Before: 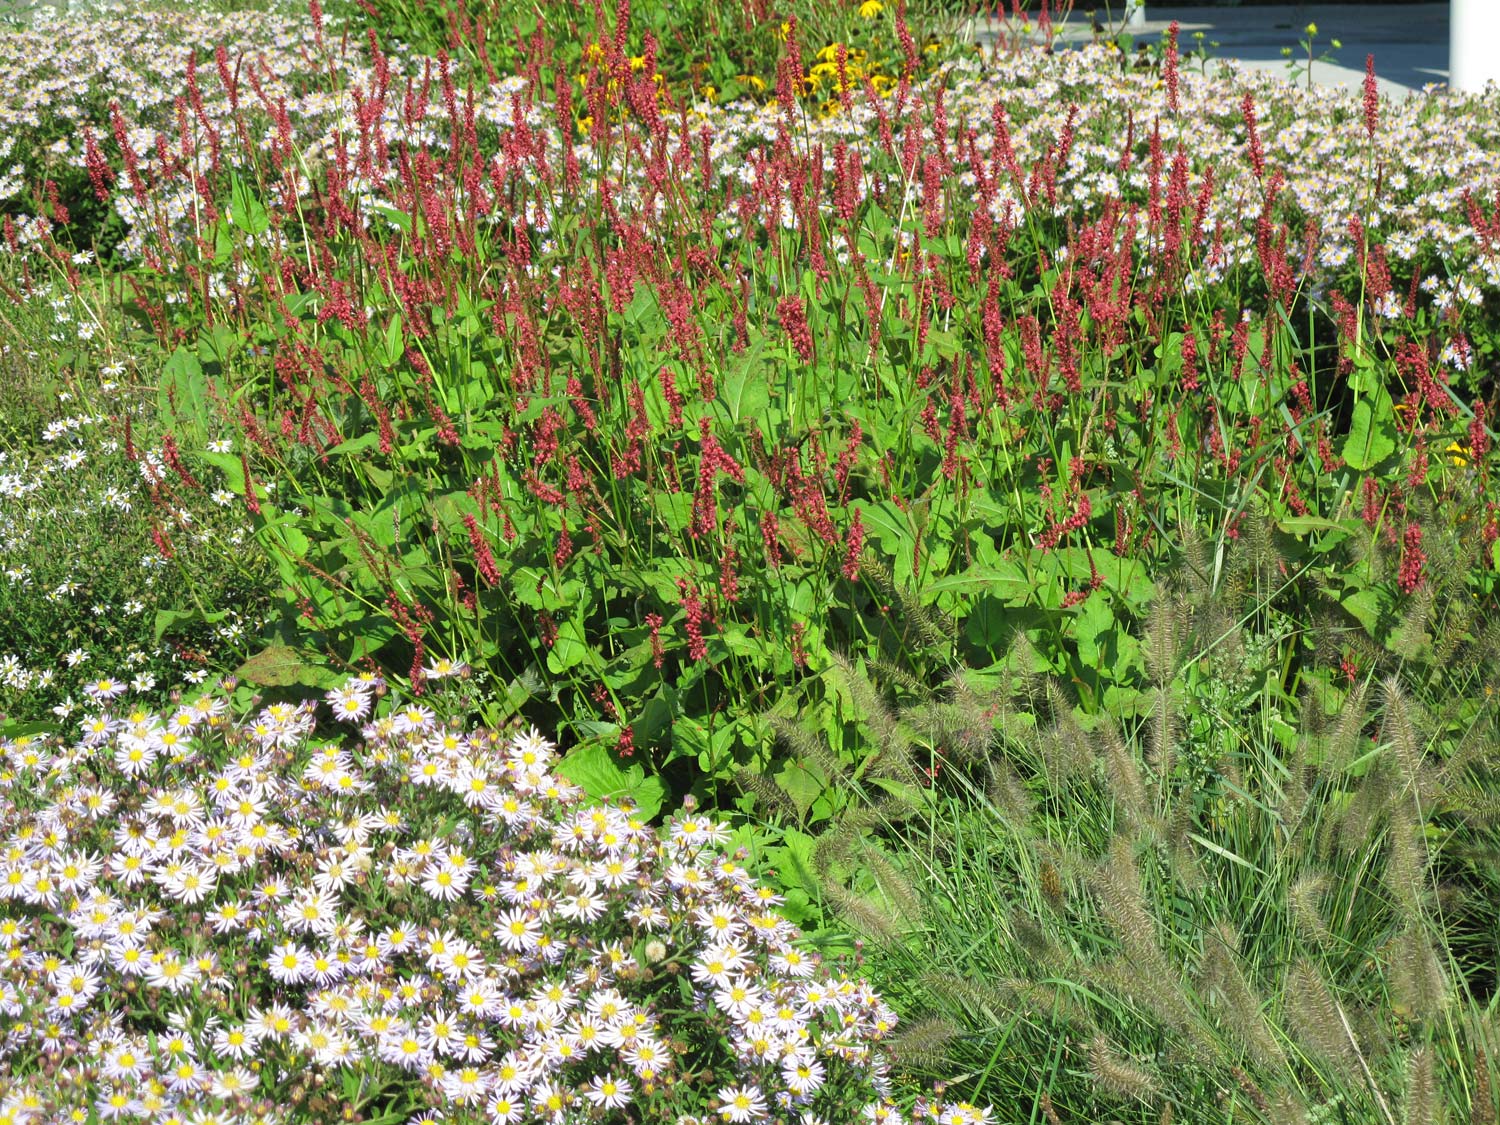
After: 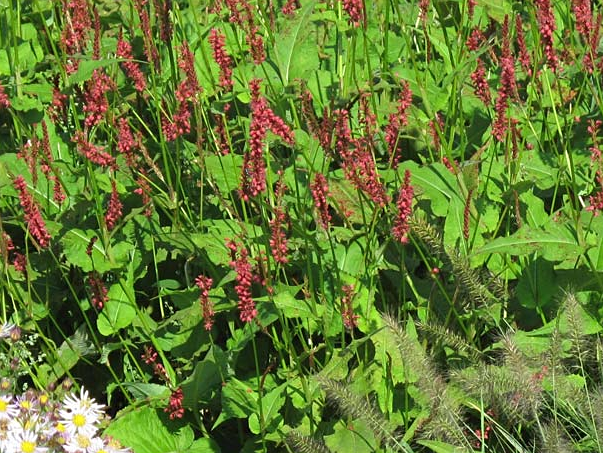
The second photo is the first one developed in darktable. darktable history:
sharpen: amount 0.209
crop: left 30.021%, top 30.087%, right 29.725%, bottom 29.558%
